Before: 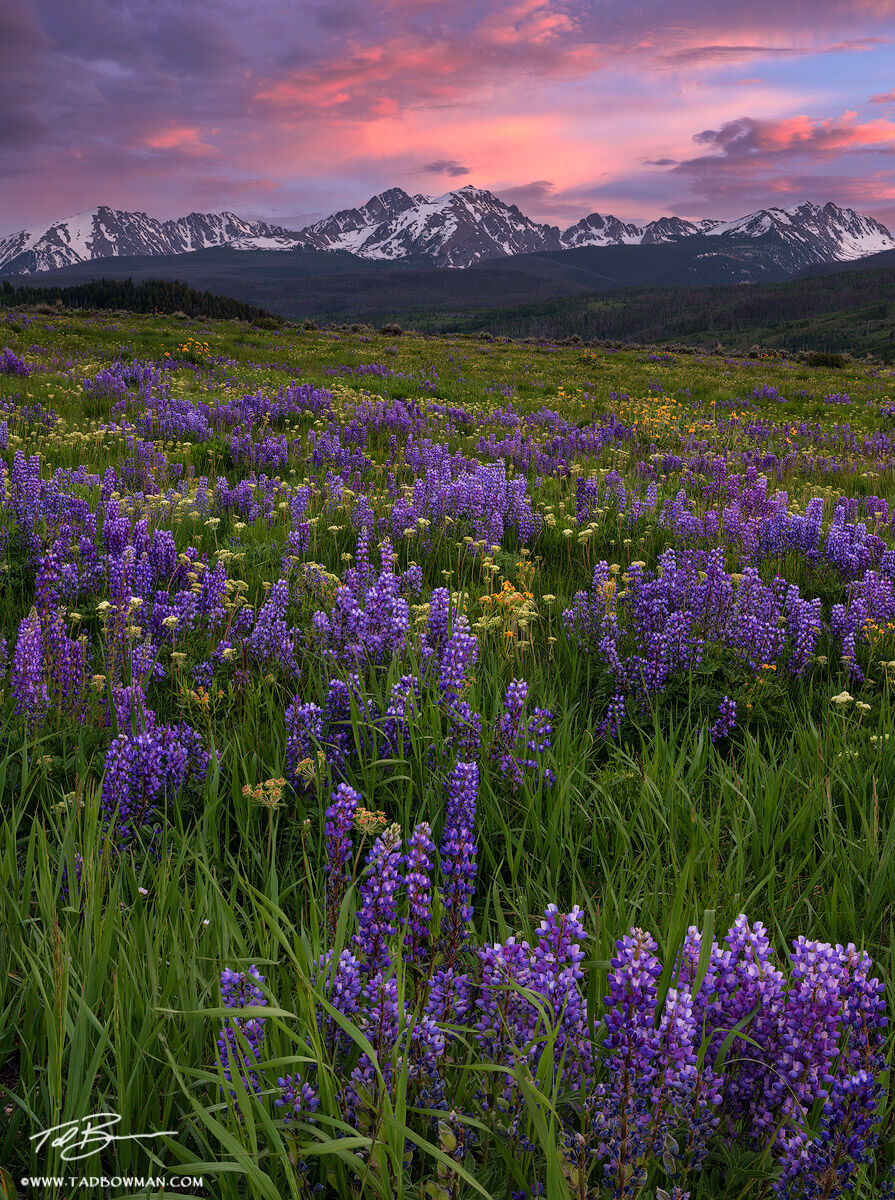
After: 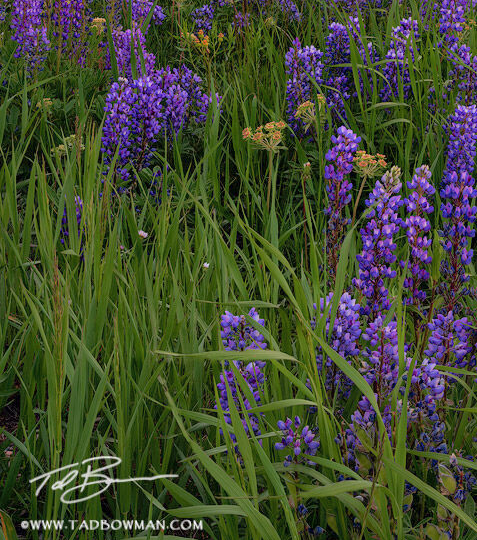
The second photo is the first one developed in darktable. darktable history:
shadows and highlights: on, module defaults
crop and rotate: top 54.778%, right 46.61%, bottom 0.159%
color balance rgb: on, module defaults
